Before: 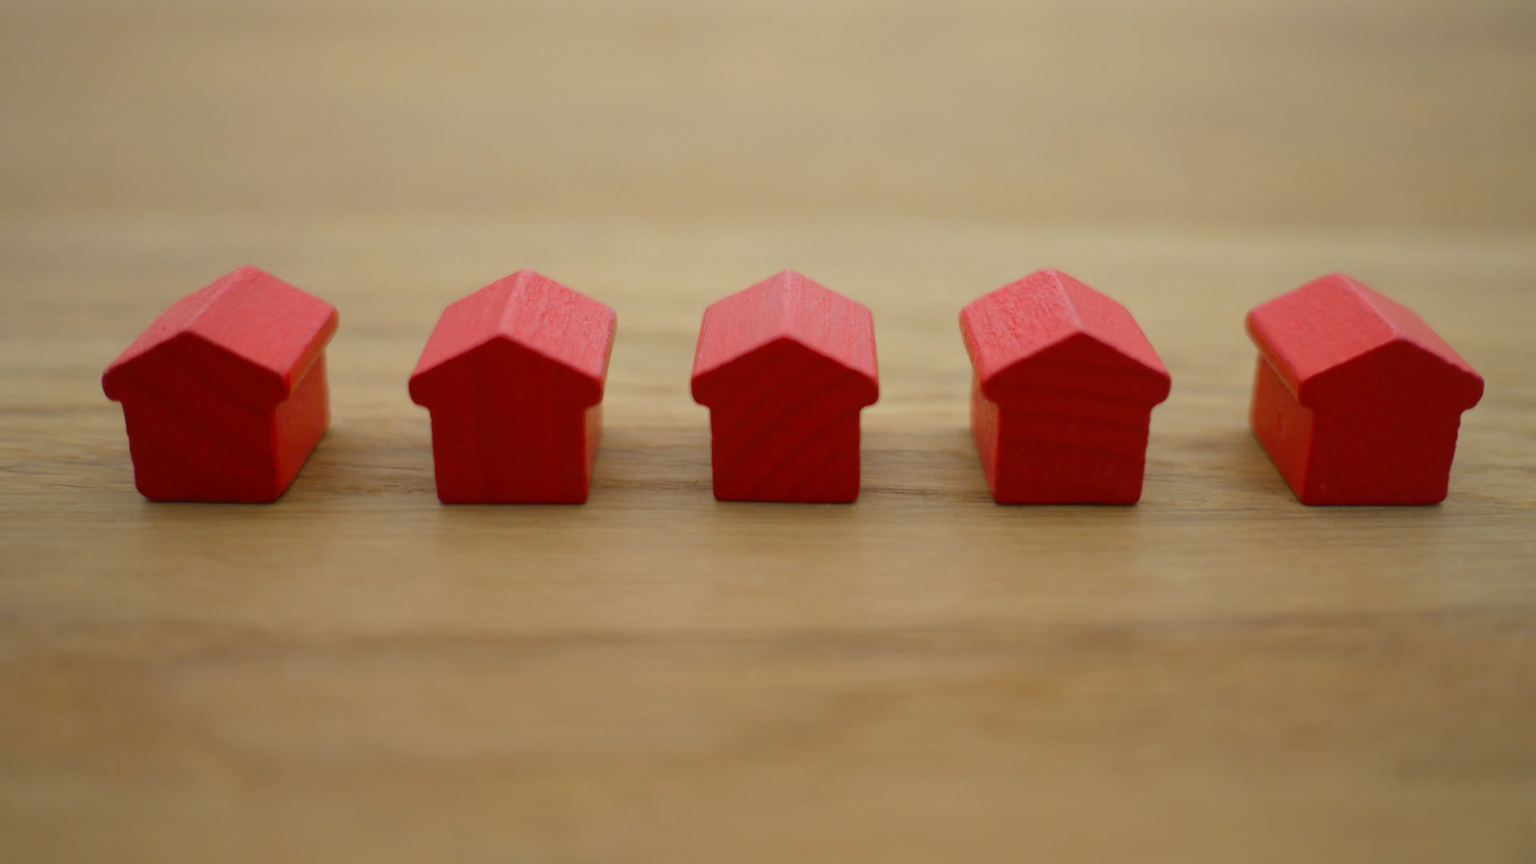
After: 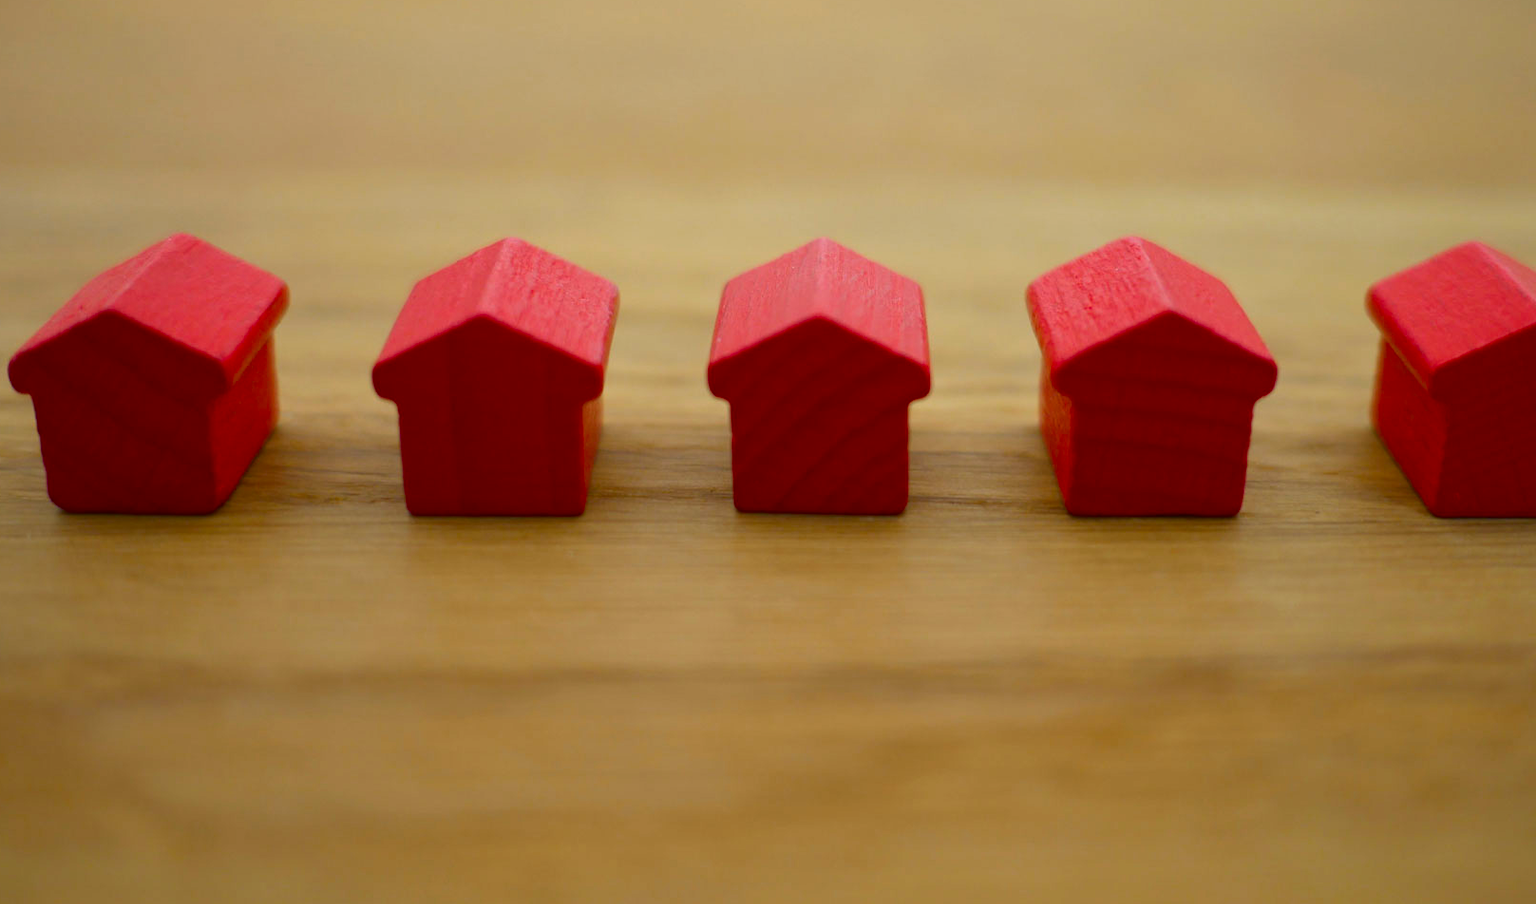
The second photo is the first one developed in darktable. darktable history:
color balance rgb: perceptual saturation grading › global saturation 0.897%, global vibrance 34.199%
contrast brightness saturation: contrast 0.126, brightness -0.045, saturation 0.154
crop: left 6.221%, top 8.096%, right 9.527%, bottom 3.727%
